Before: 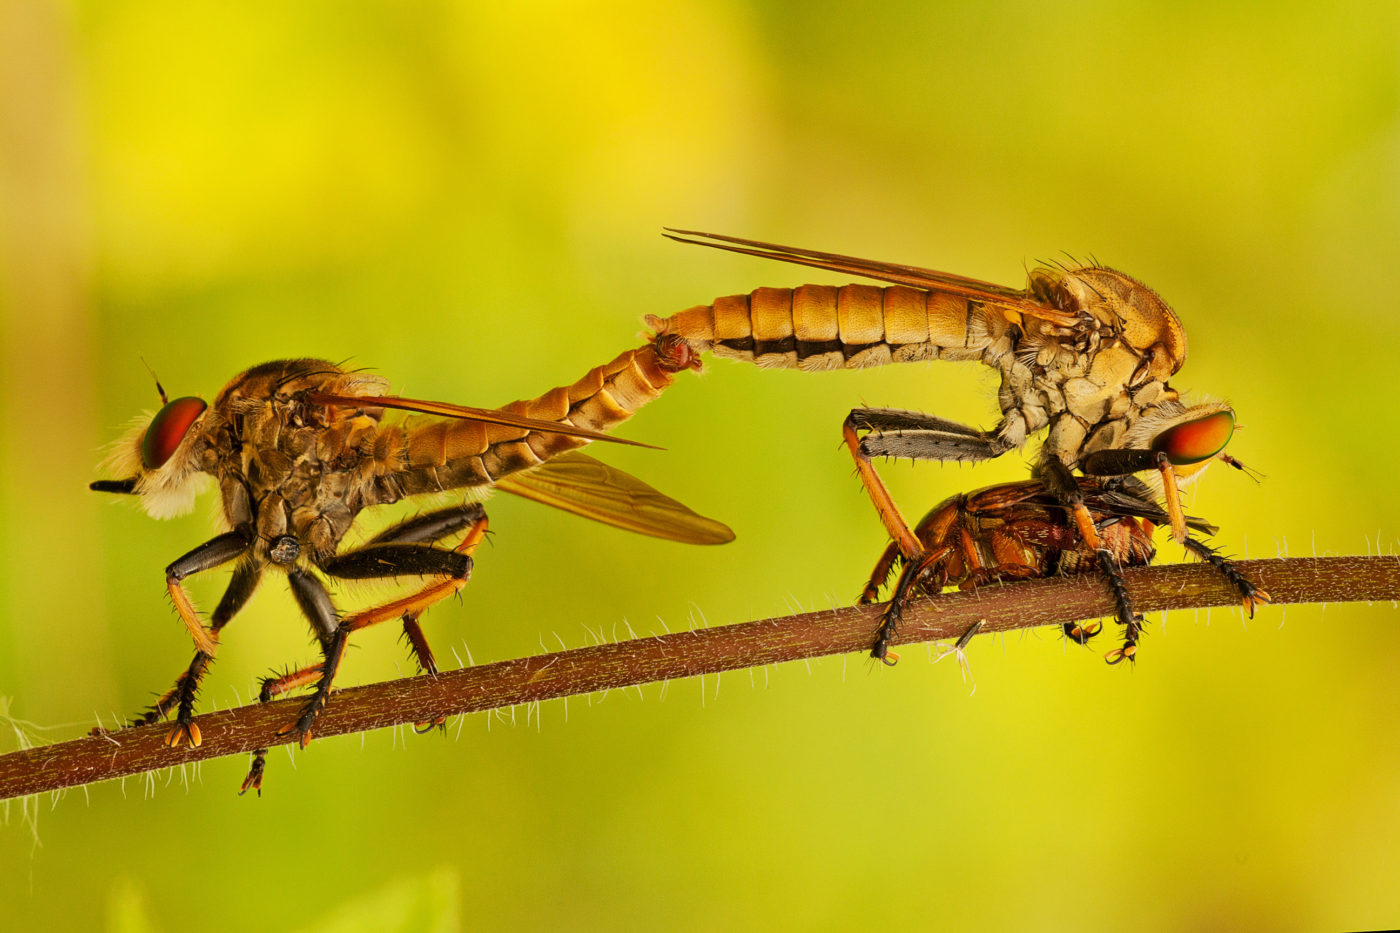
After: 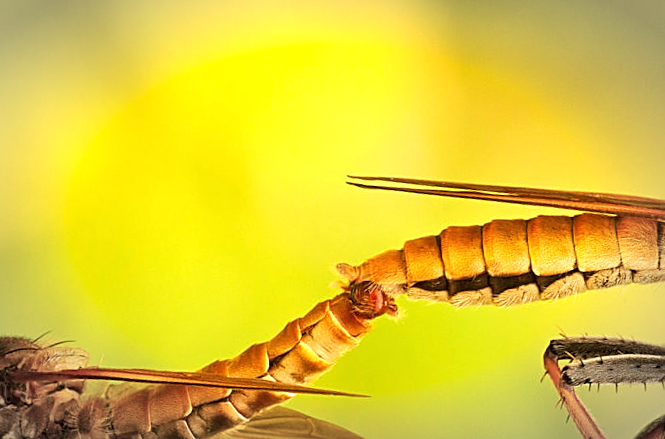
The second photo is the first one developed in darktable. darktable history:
tone equalizer: on, module defaults
exposure: exposure 0.7 EV, compensate highlight preservation false
crop: left 19.556%, right 30.401%, bottom 46.458%
rotate and perspective: rotation -5°, crop left 0.05, crop right 0.952, crop top 0.11, crop bottom 0.89
sharpen: on, module defaults
vignetting: automatic ratio true
